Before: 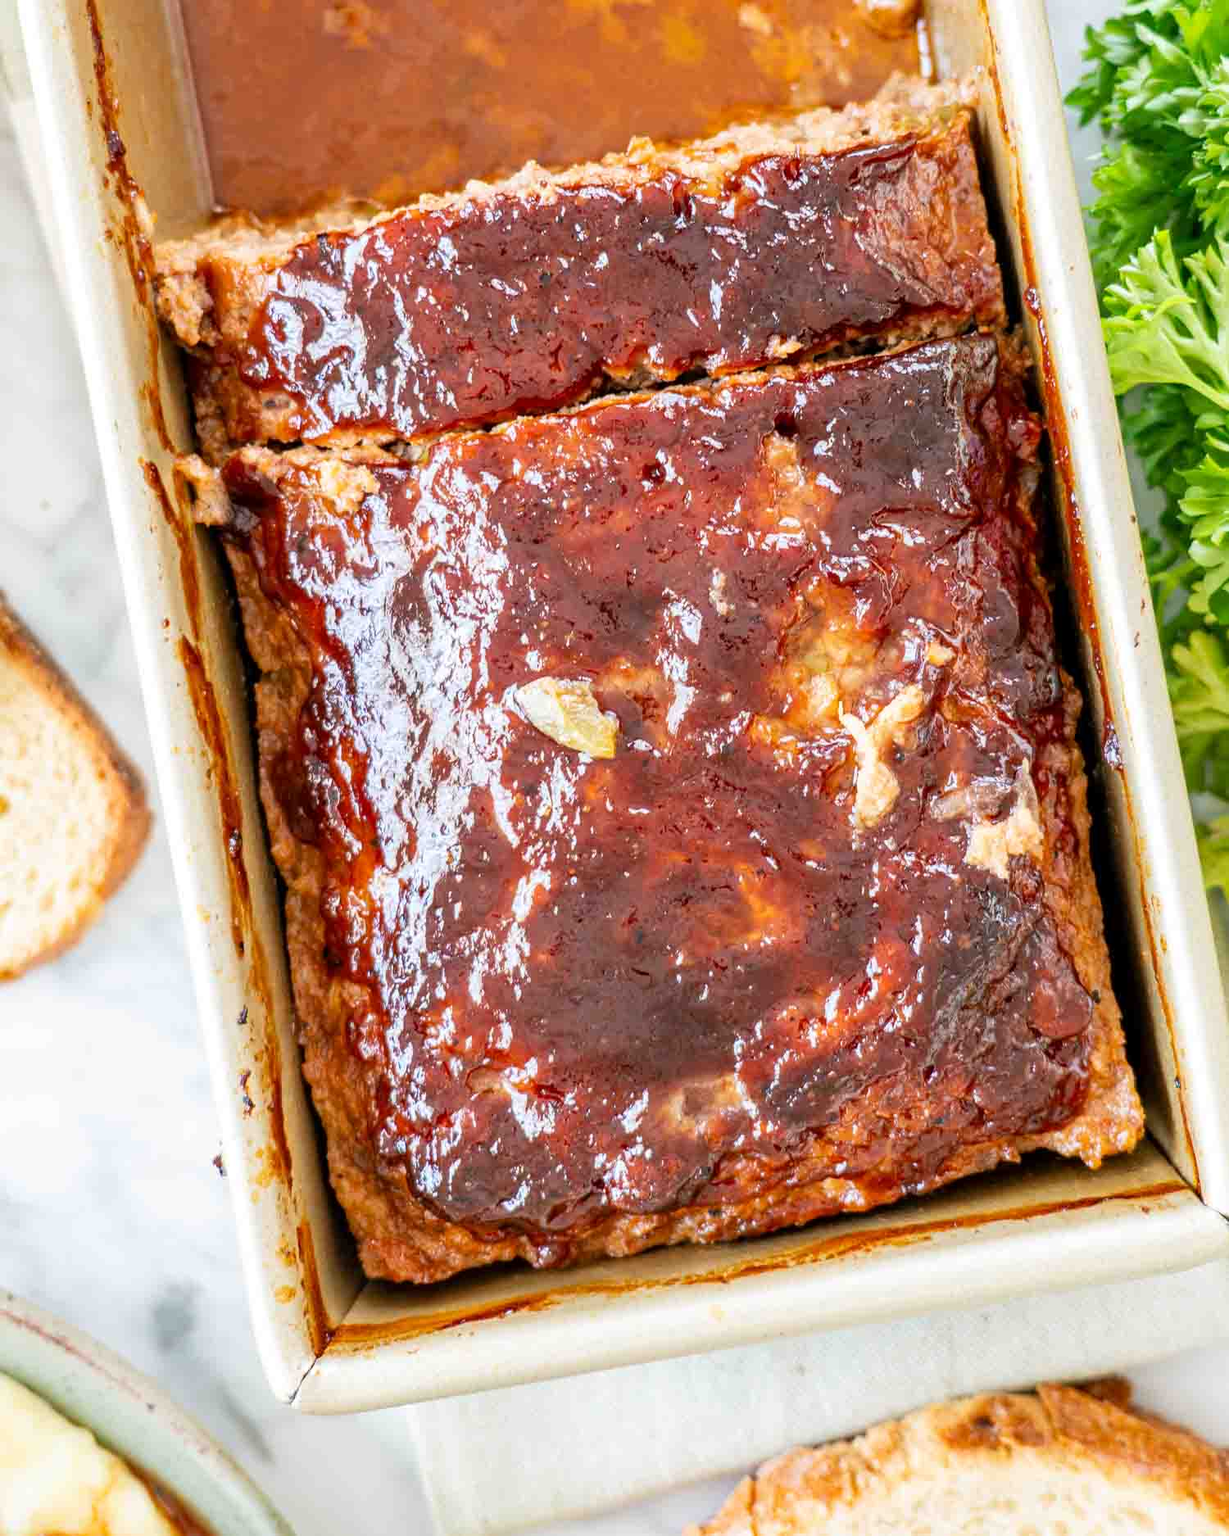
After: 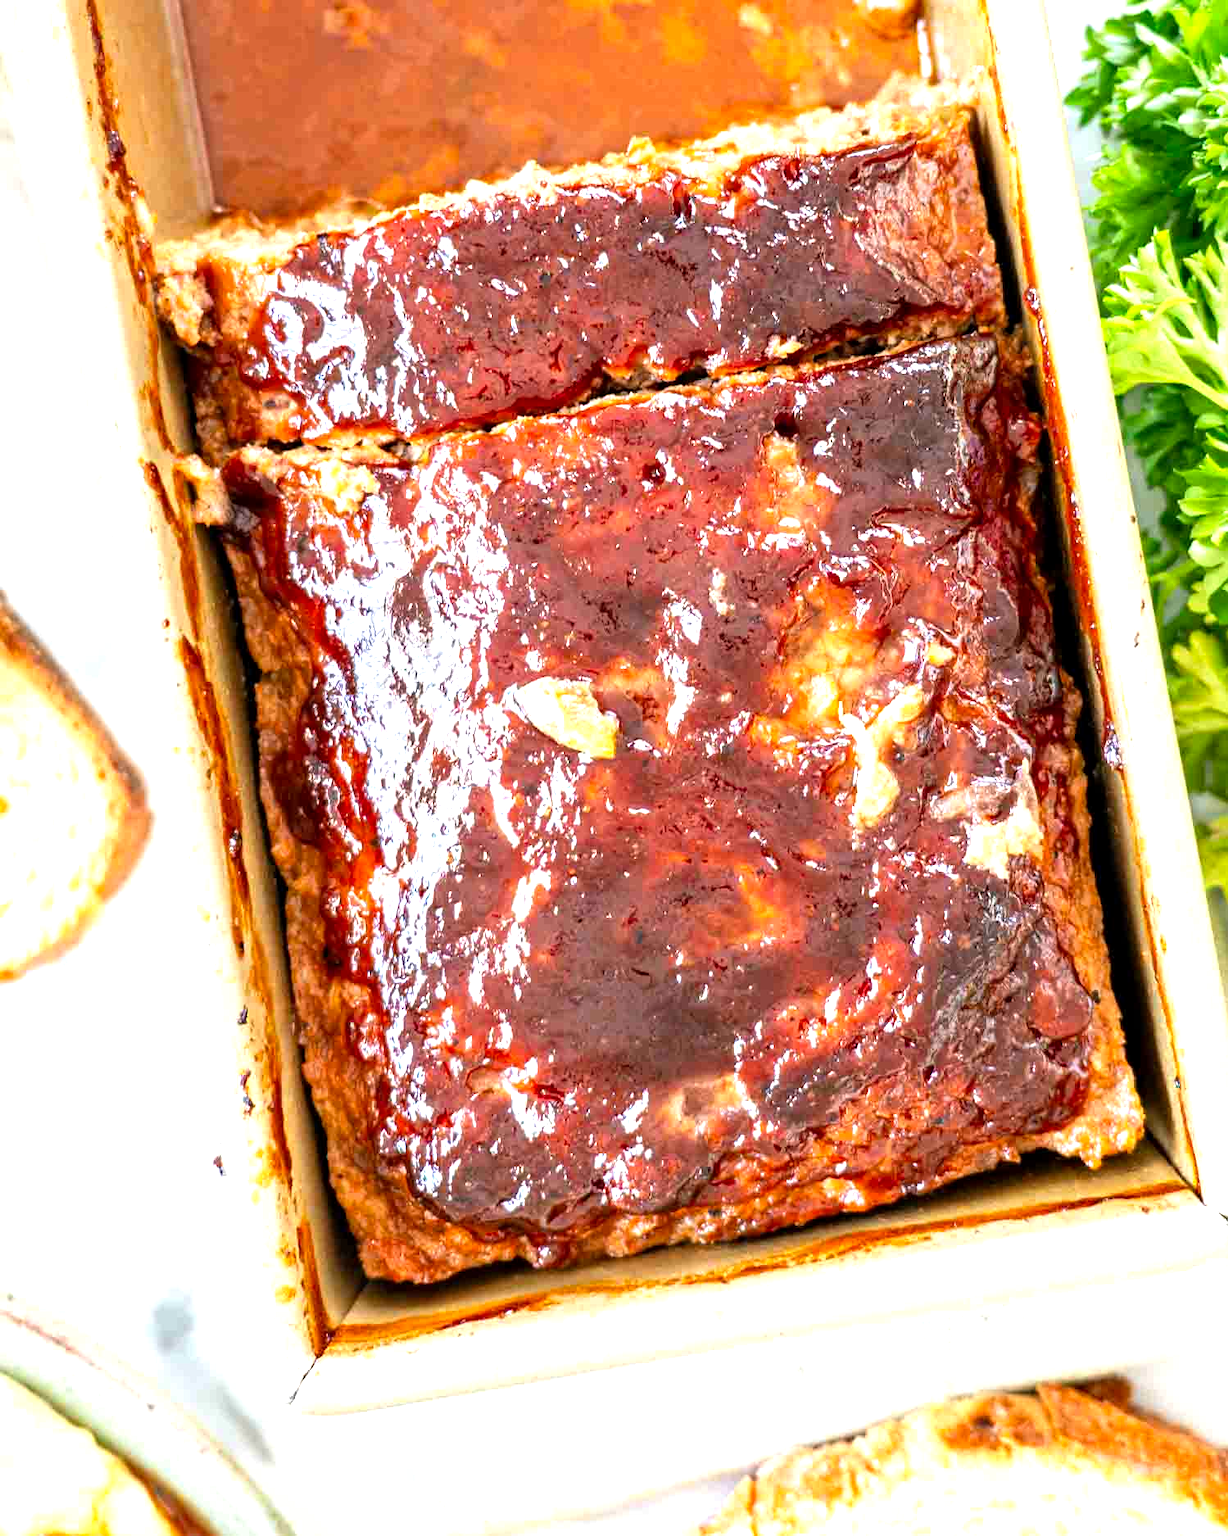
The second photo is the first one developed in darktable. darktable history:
exposure: black level correction 0.001, exposure 0.5 EV, compensate exposure bias true, compensate highlight preservation false
color balance: contrast 10%
